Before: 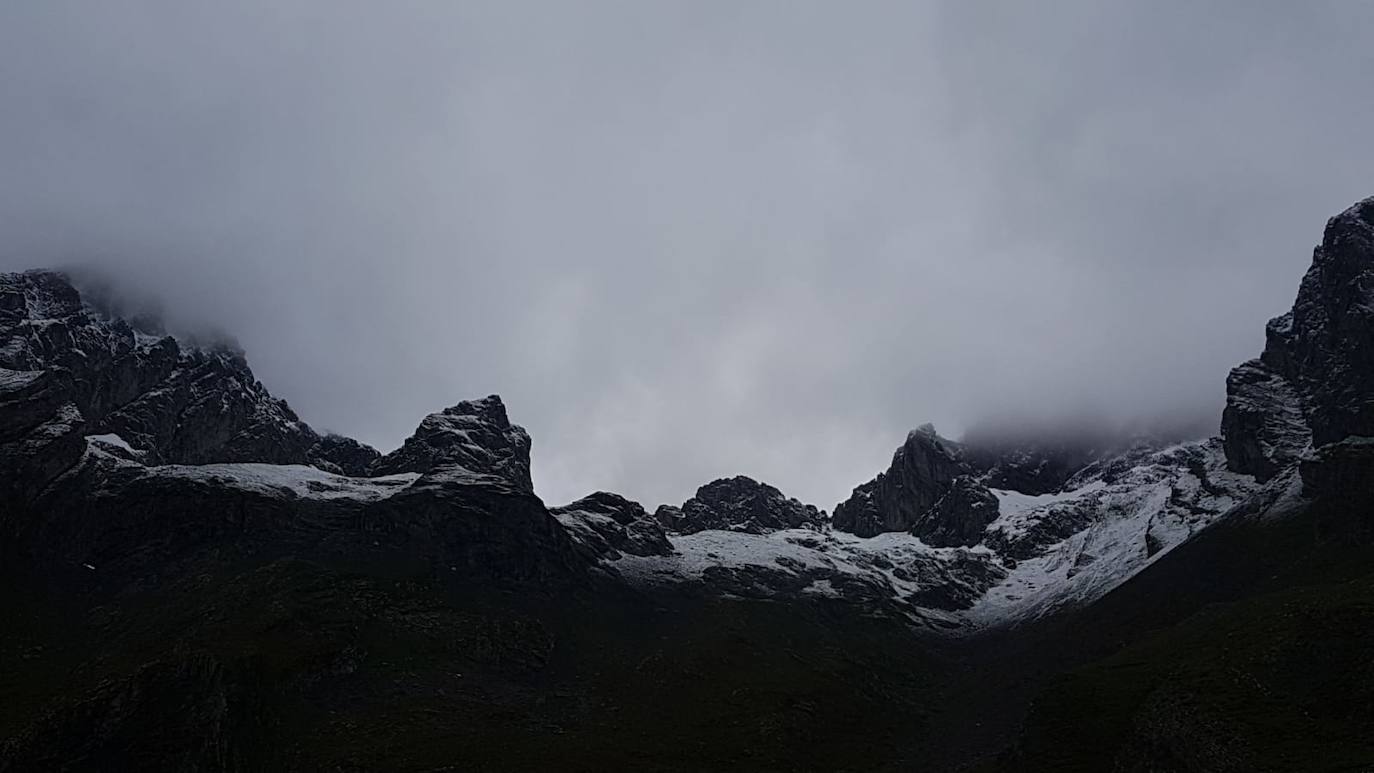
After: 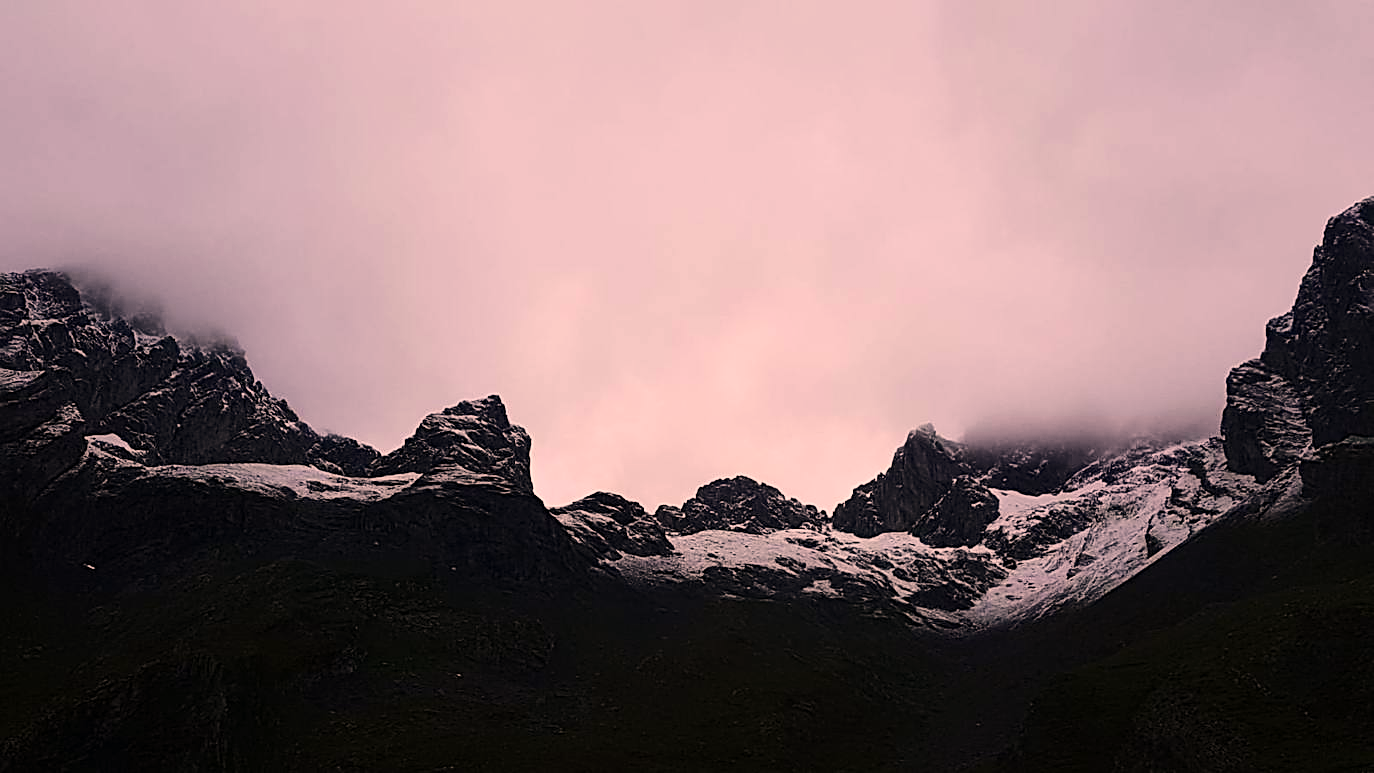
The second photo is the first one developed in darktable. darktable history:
sharpen: on, module defaults
exposure: exposure -0.07 EV, compensate highlight preservation false
base curve: curves: ch0 [(0, 0) (0.028, 0.03) (0.121, 0.232) (0.46, 0.748) (0.859, 0.968) (1, 1)]
color correction: highlights a* 21.2, highlights b* 19.34
